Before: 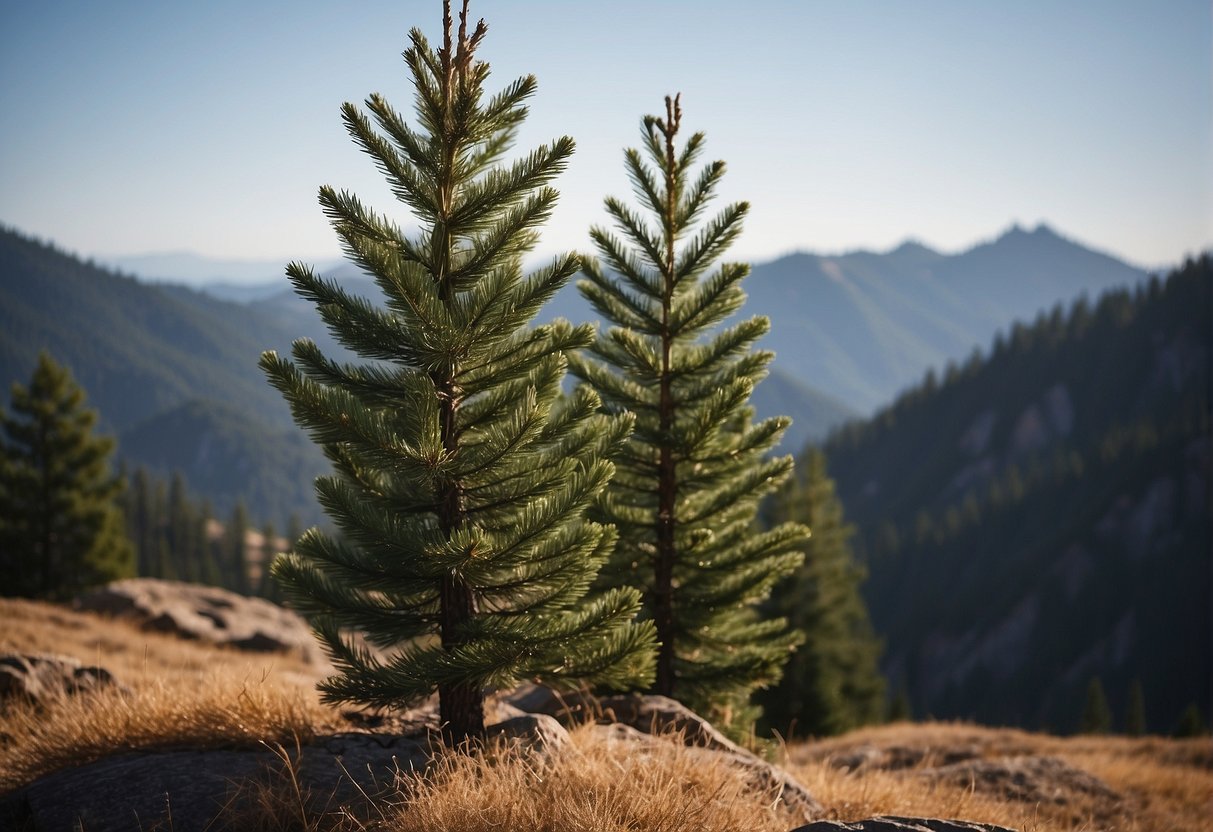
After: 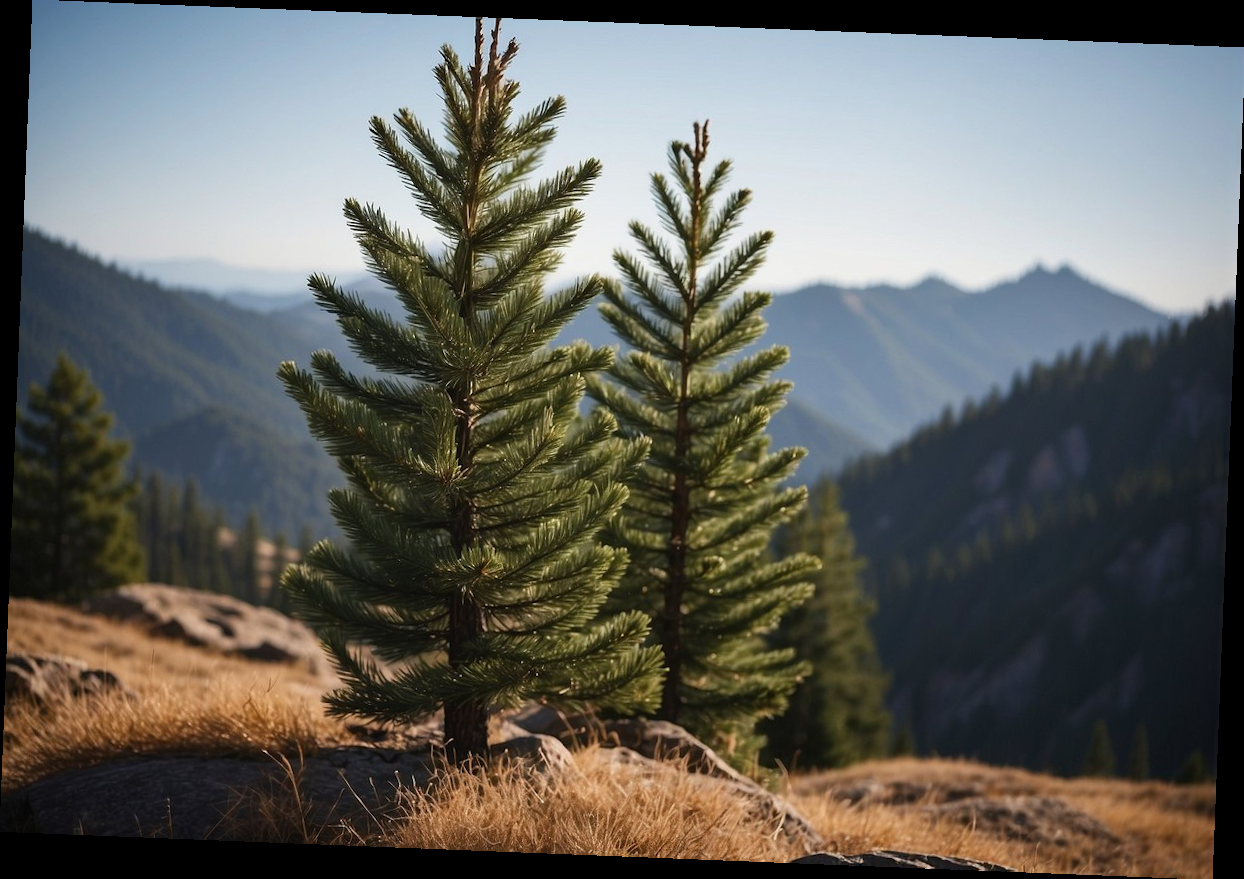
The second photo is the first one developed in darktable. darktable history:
color correction: highlights a* -0.182, highlights b* -0.124
rotate and perspective: rotation 2.27°, automatic cropping off
